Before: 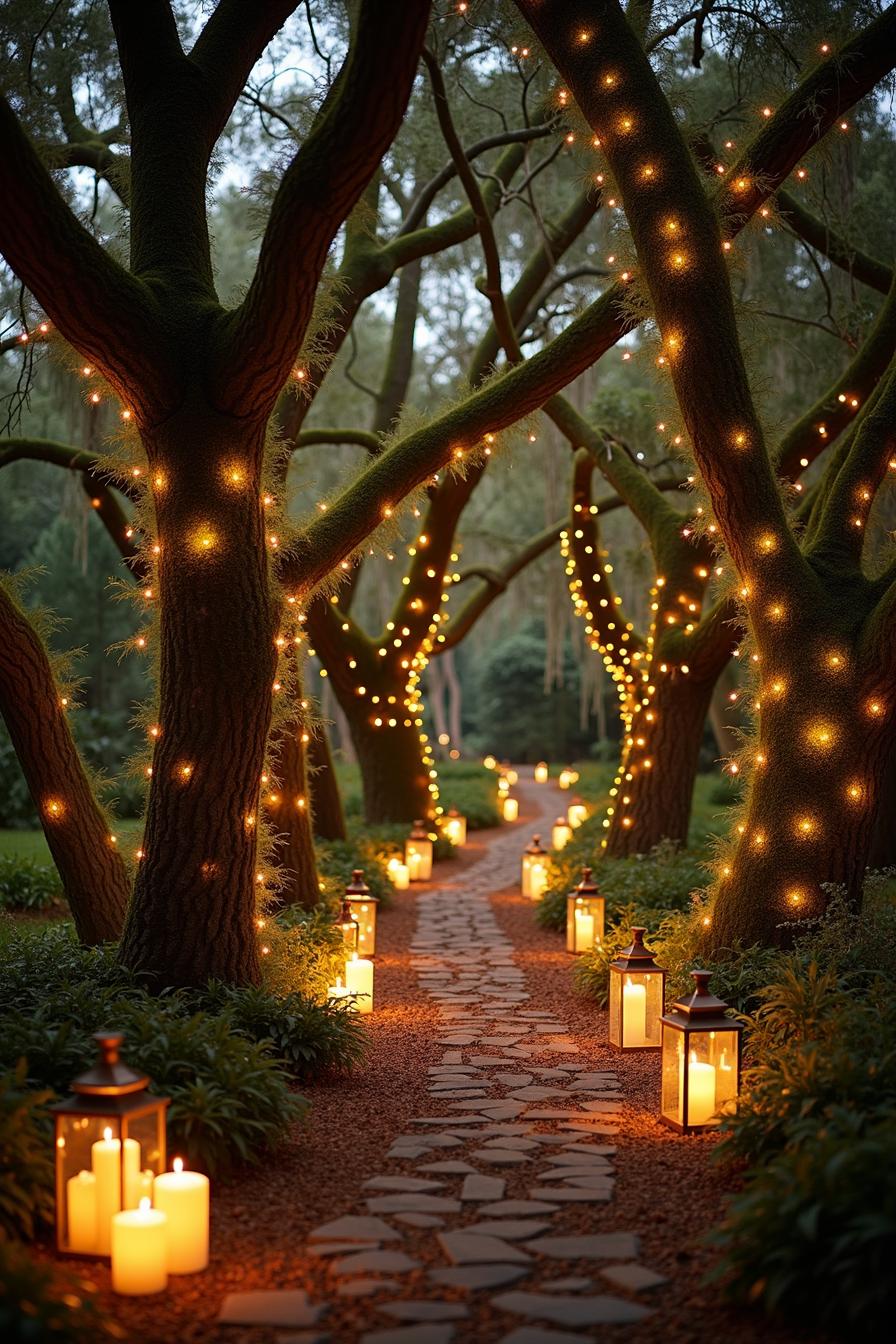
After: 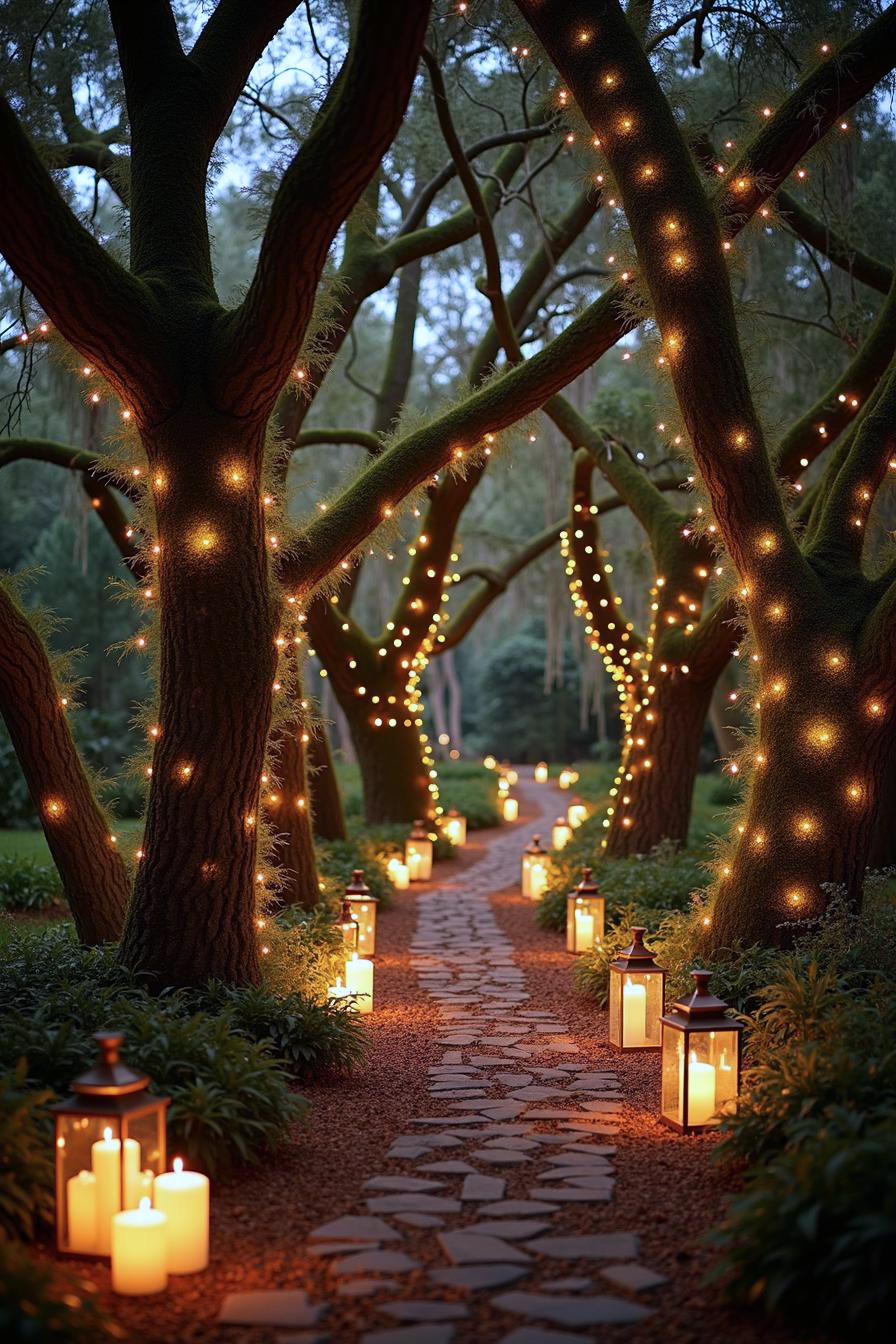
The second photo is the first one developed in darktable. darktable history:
white balance: red 0.978, blue 0.999
color calibration: illuminant as shot in camera, x 0.377, y 0.392, temperature 4169.3 K, saturation algorithm version 1 (2020)
